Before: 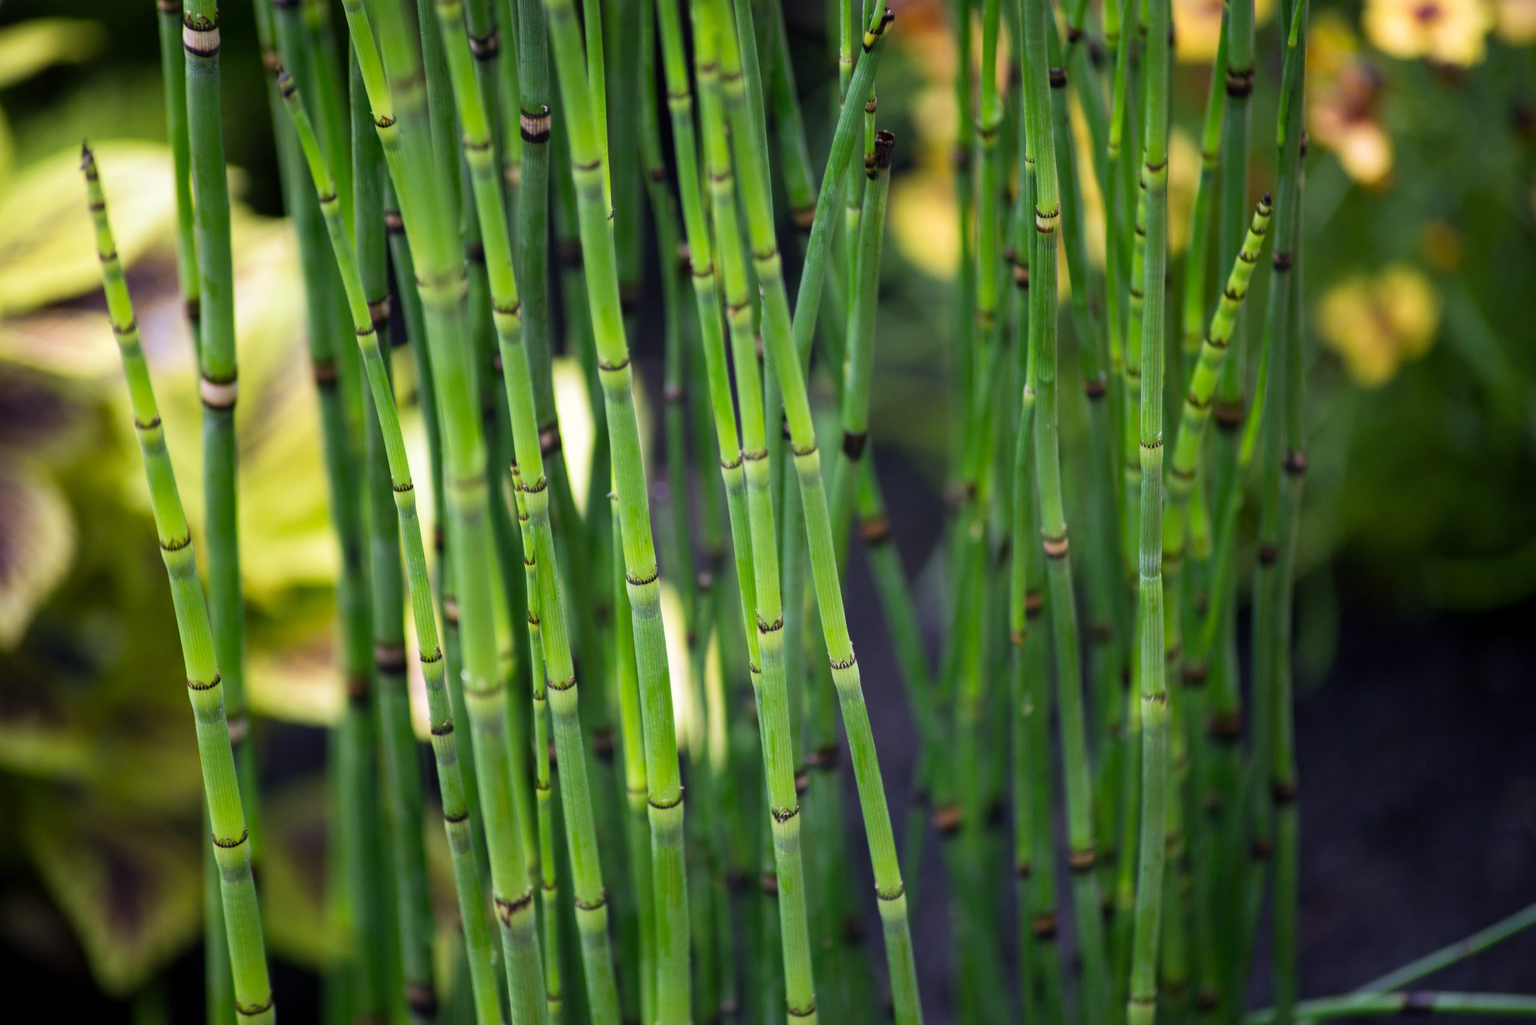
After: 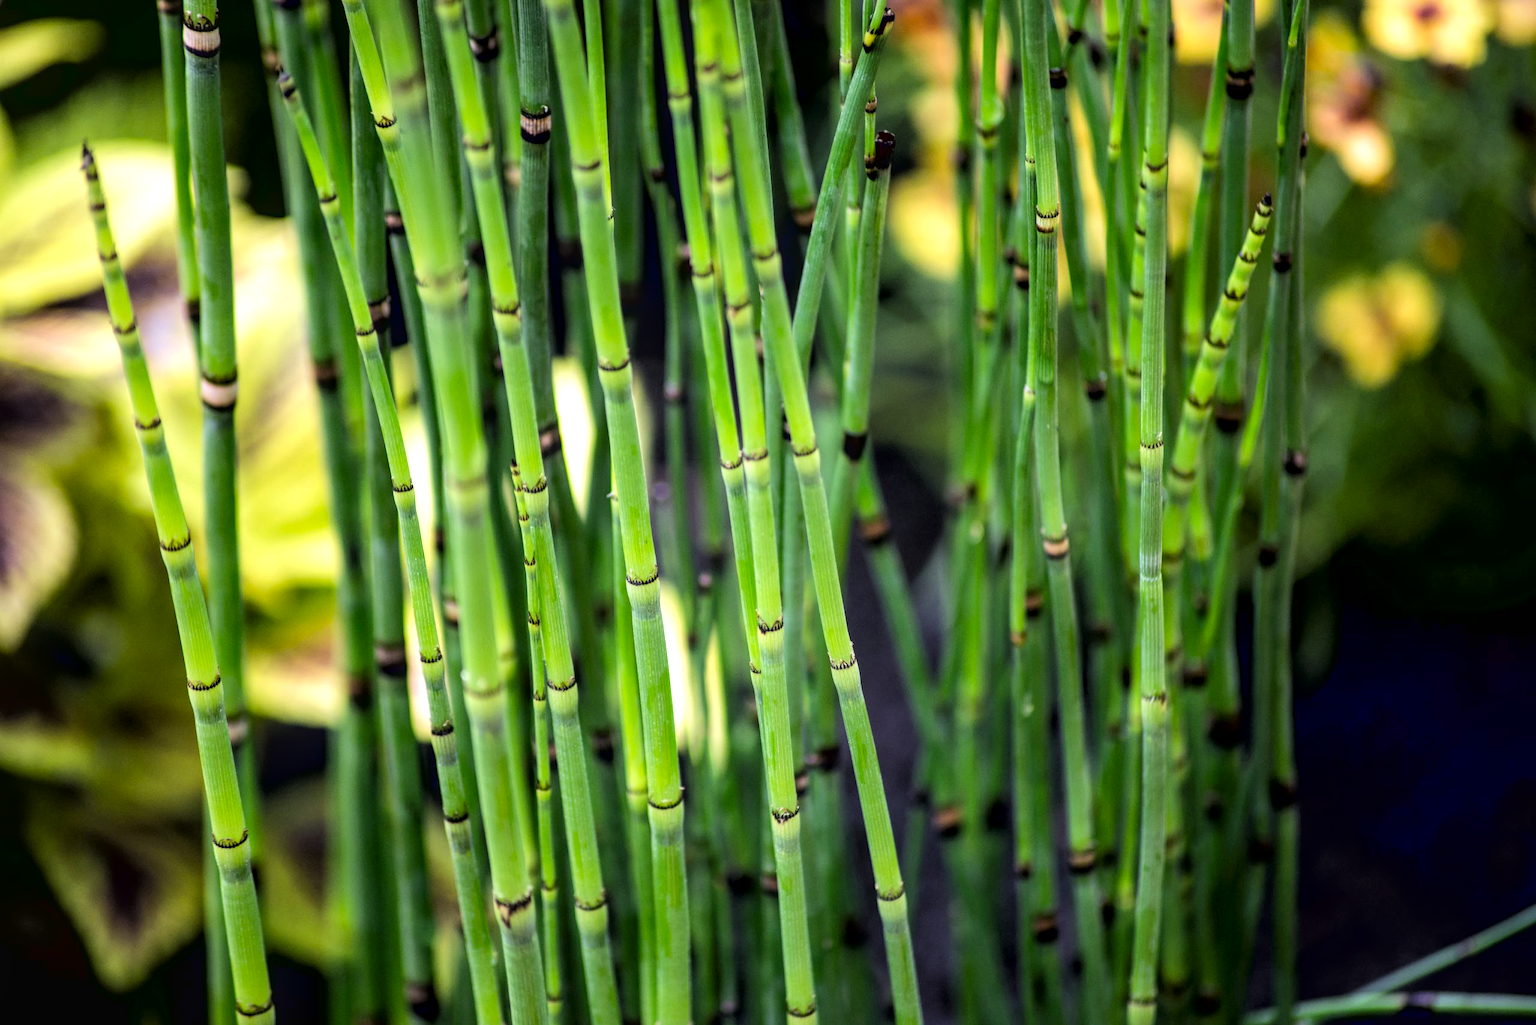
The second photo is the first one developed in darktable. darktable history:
exposure: black level correction 0.005, exposure 0.417 EV, compensate highlight preservation false
local contrast: on, module defaults
tone curve: curves: ch0 [(0, 0.019) (0.11, 0.036) (0.259, 0.214) (0.378, 0.365) (0.499, 0.529) (1, 1)], color space Lab, linked channels, preserve colors none
